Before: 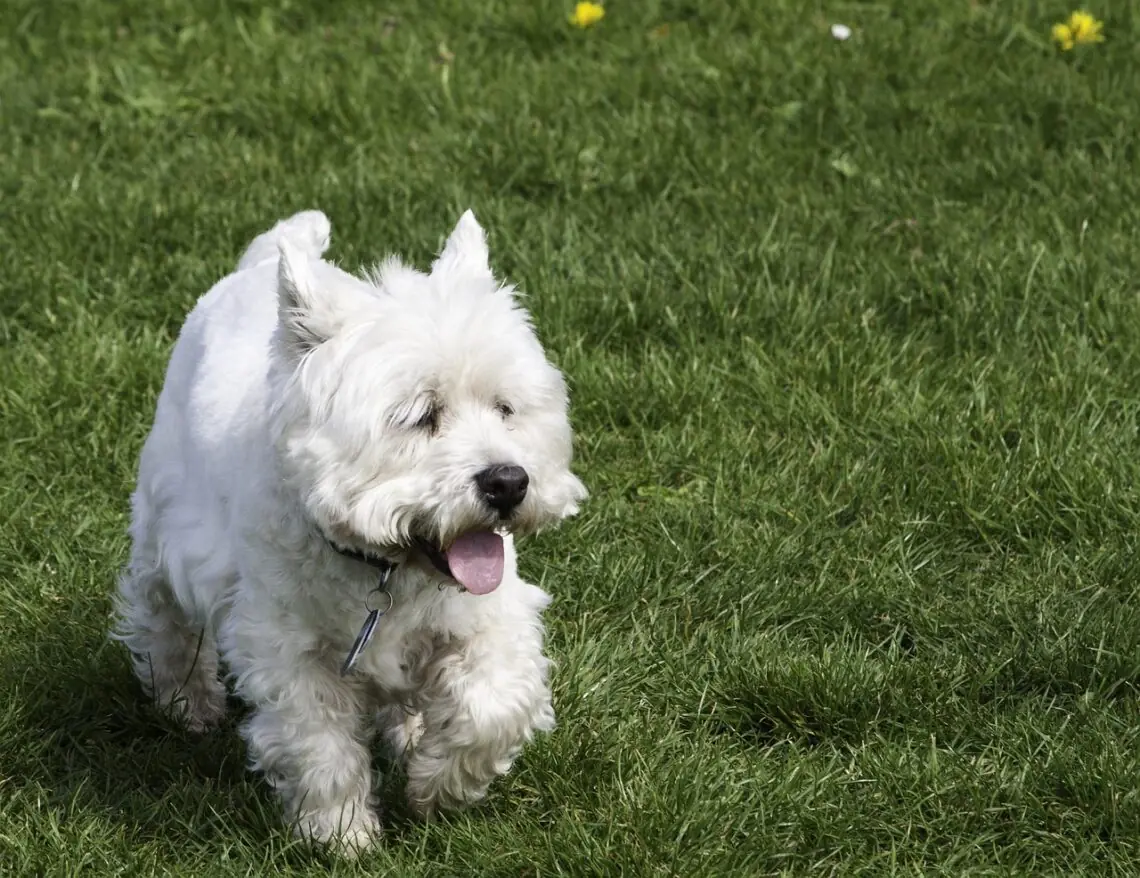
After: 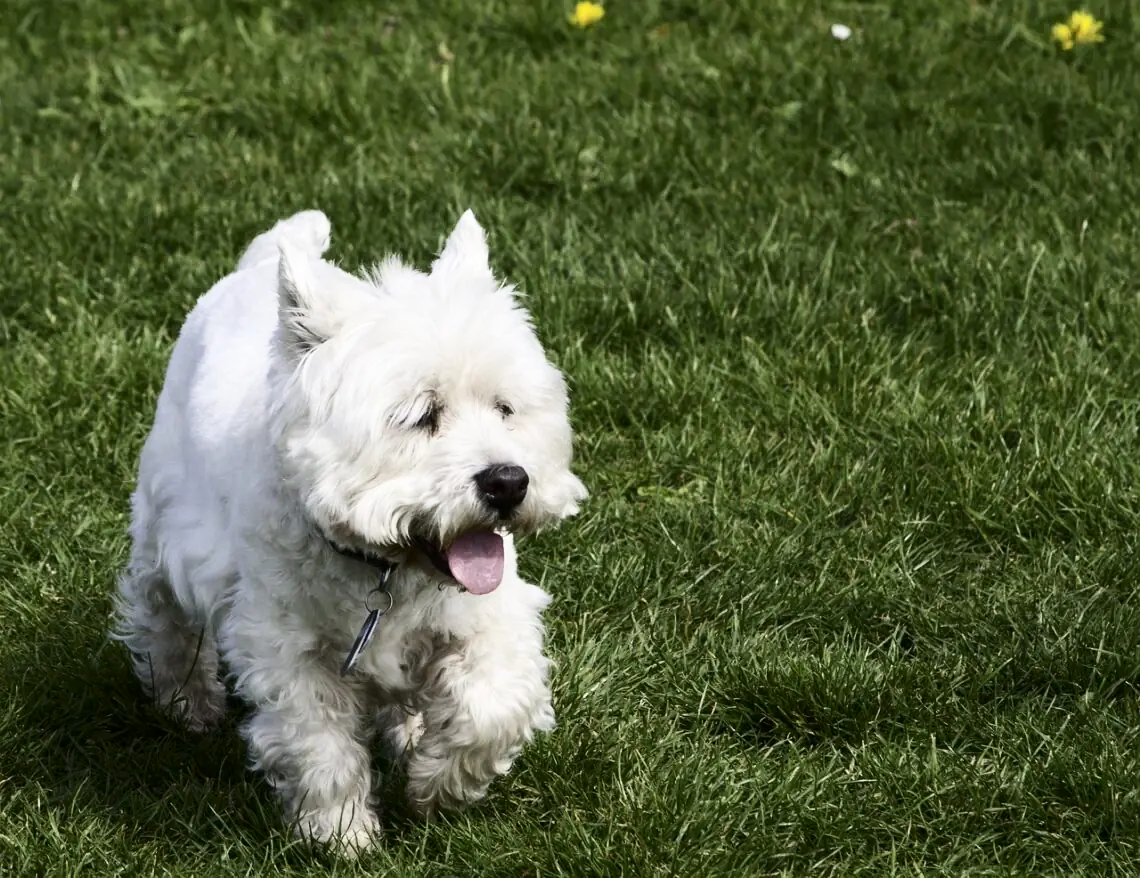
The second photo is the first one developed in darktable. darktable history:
contrast brightness saturation: contrast 0.221
